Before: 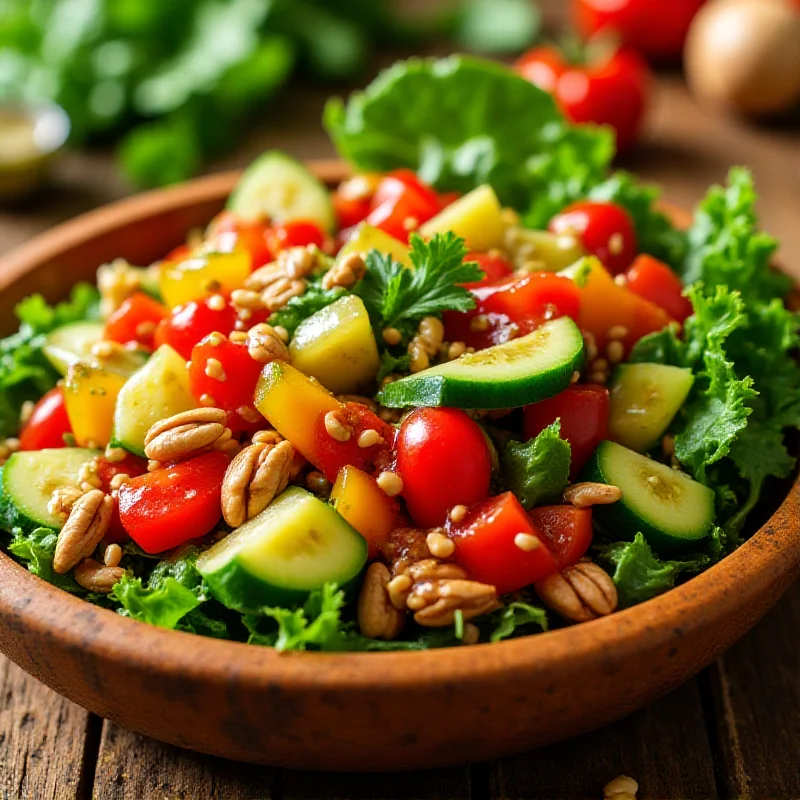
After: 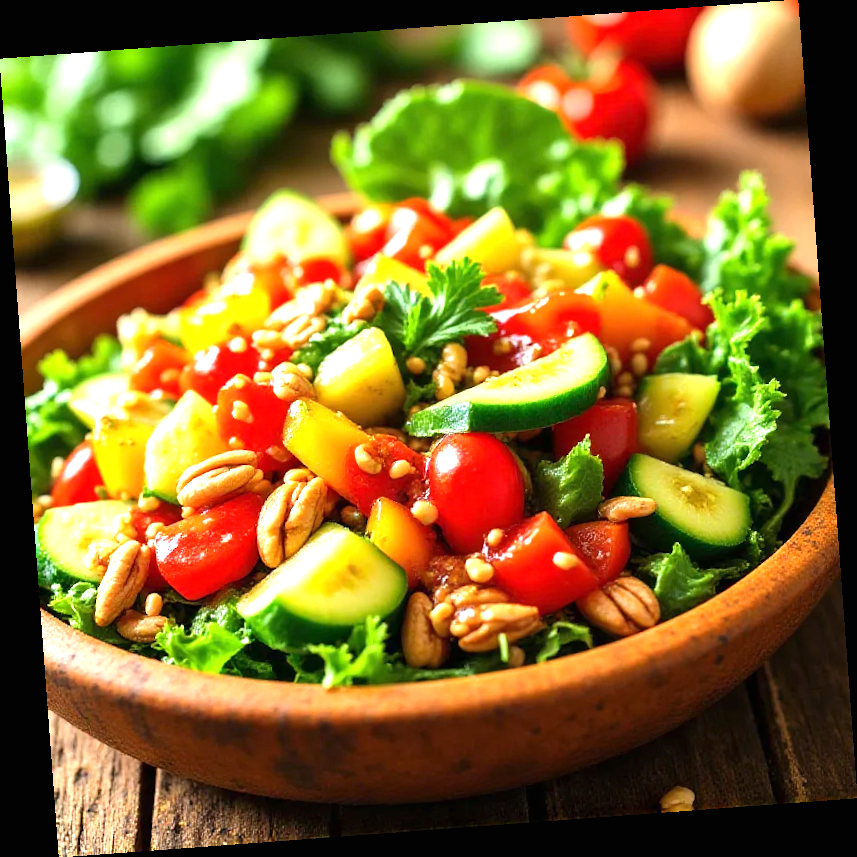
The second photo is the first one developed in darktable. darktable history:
rotate and perspective: rotation -4.25°, automatic cropping off
exposure: black level correction 0, exposure 1.1 EV, compensate highlight preservation false
